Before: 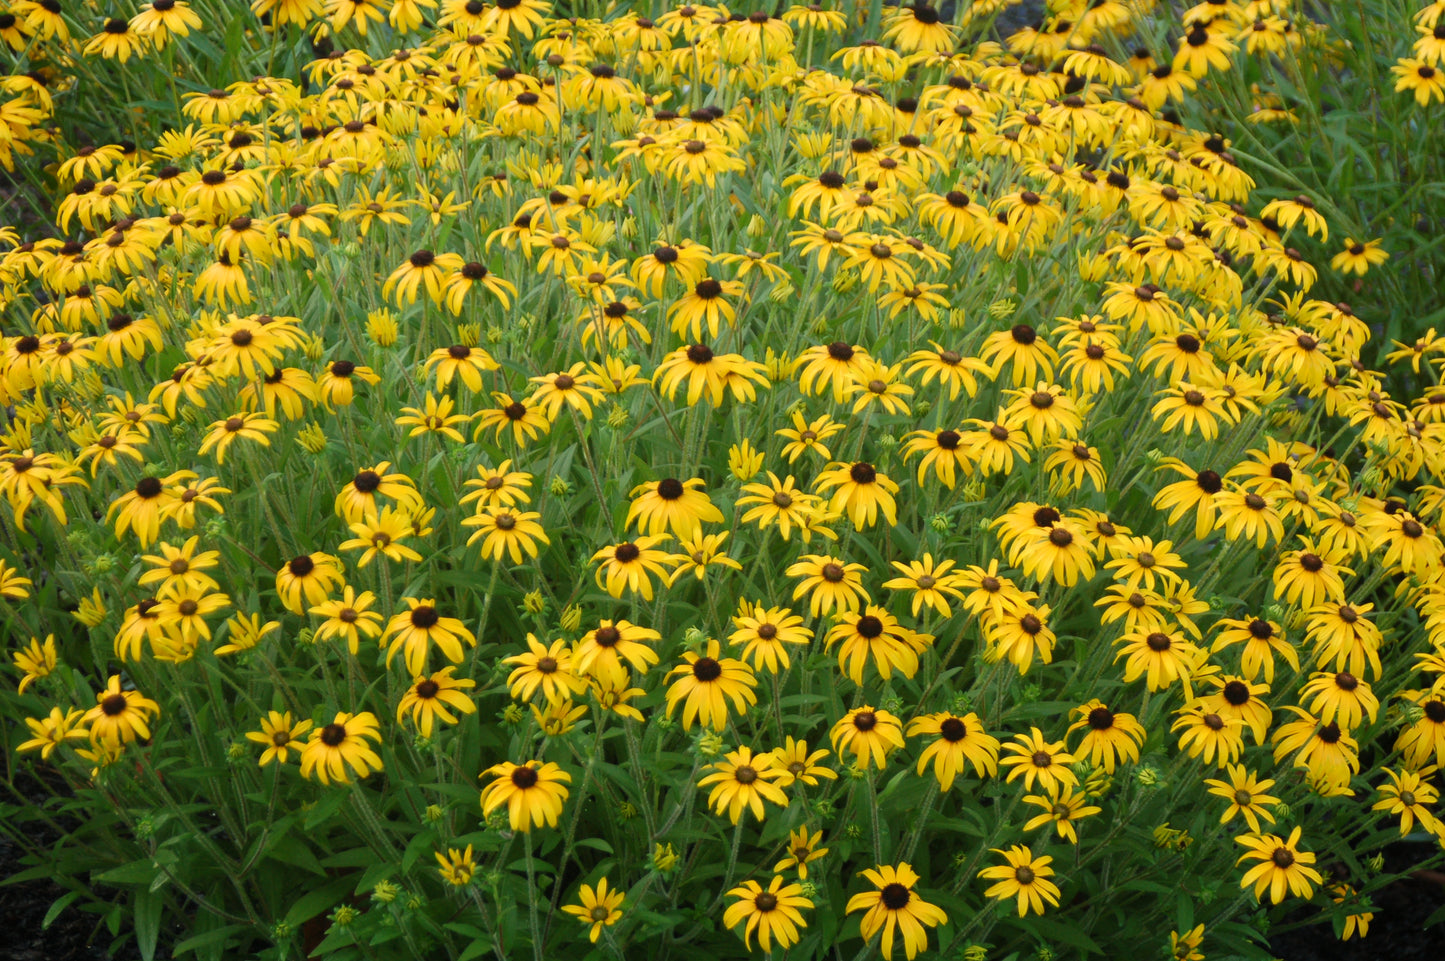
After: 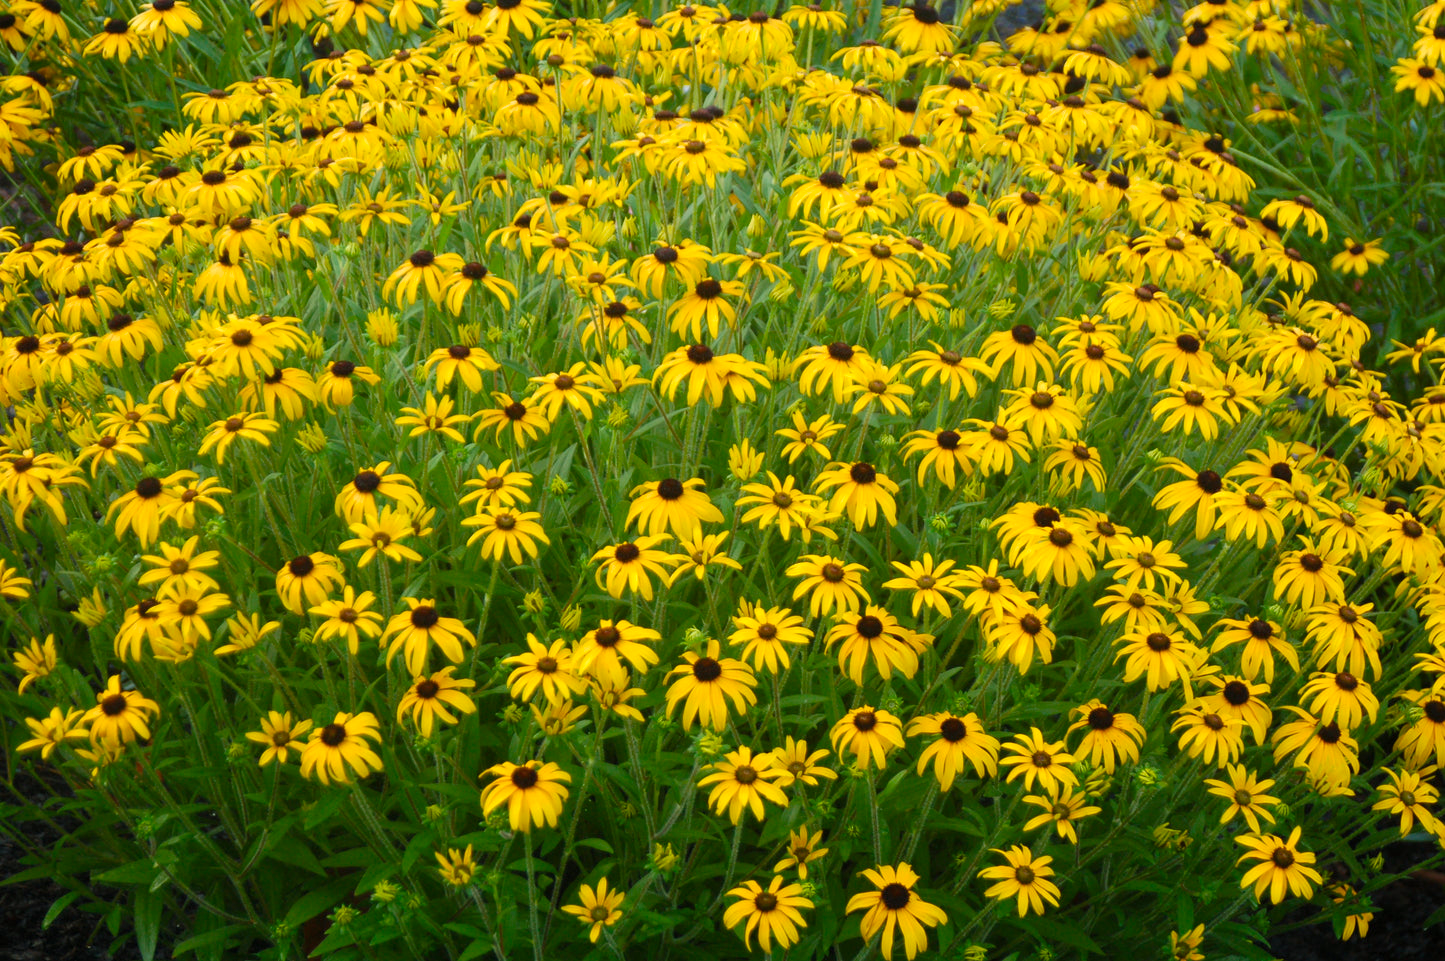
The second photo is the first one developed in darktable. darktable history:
color balance rgb: linear chroma grading › shadows -8%, linear chroma grading › global chroma 10%, perceptual saturation grading › global saturation 2%, perceptual saturation grading › highlights -2%, perceptual saturation grading › mid-tones 4%, perceptual saturation grading › shadows 8%, perceptual brilliance grading › global brilliance 2%, perceptual brilliance grading › highlights -4%, global vibrance 16%, saturation formula JzAzBz (2021)
exposure: exposure 0.15 EV, compensate highlight preservation false
